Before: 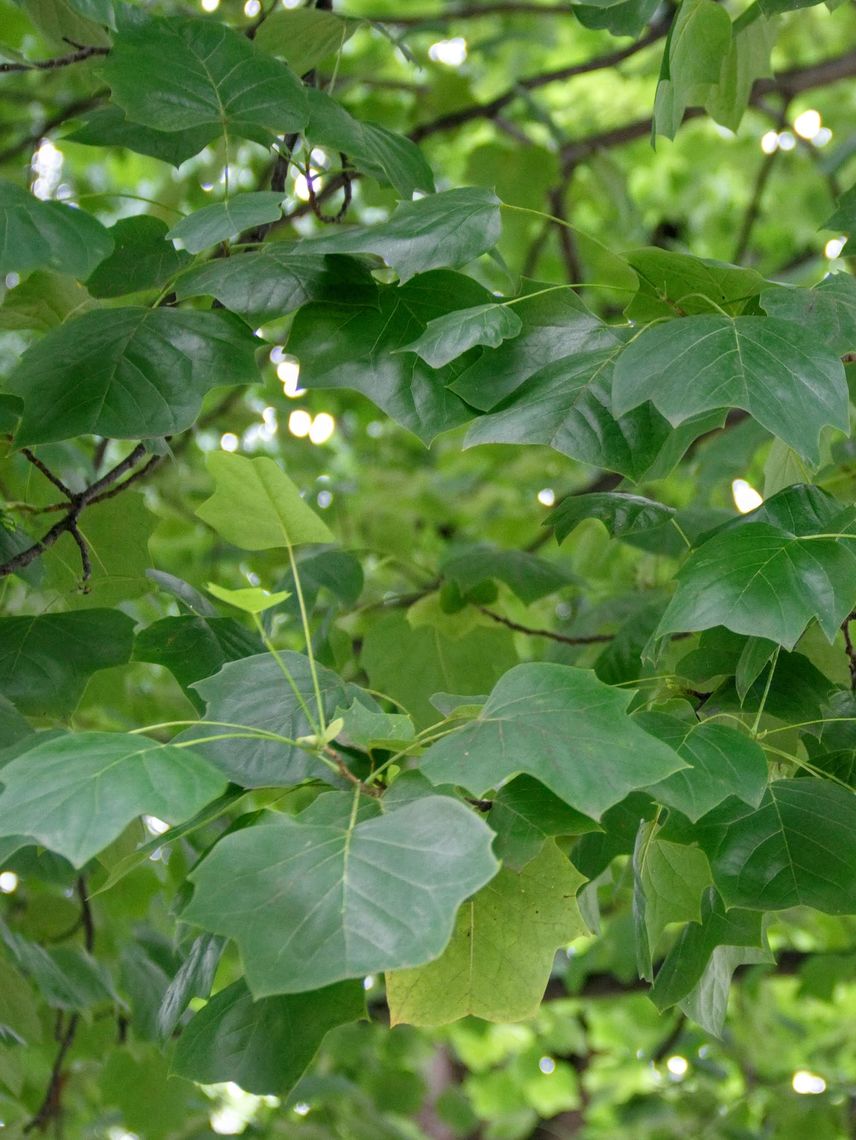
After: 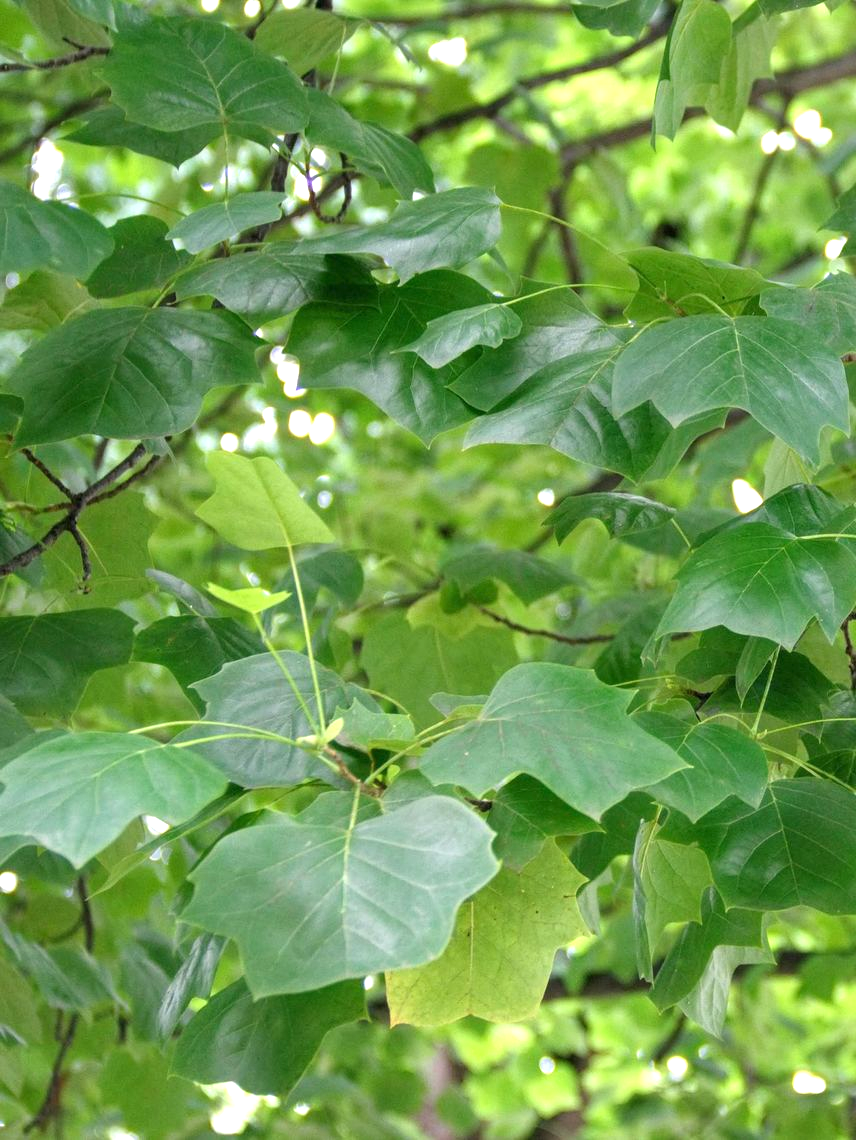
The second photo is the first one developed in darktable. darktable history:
exposure: black level correction 0, exposure 0.704 EV, compensate highlight preservation false
